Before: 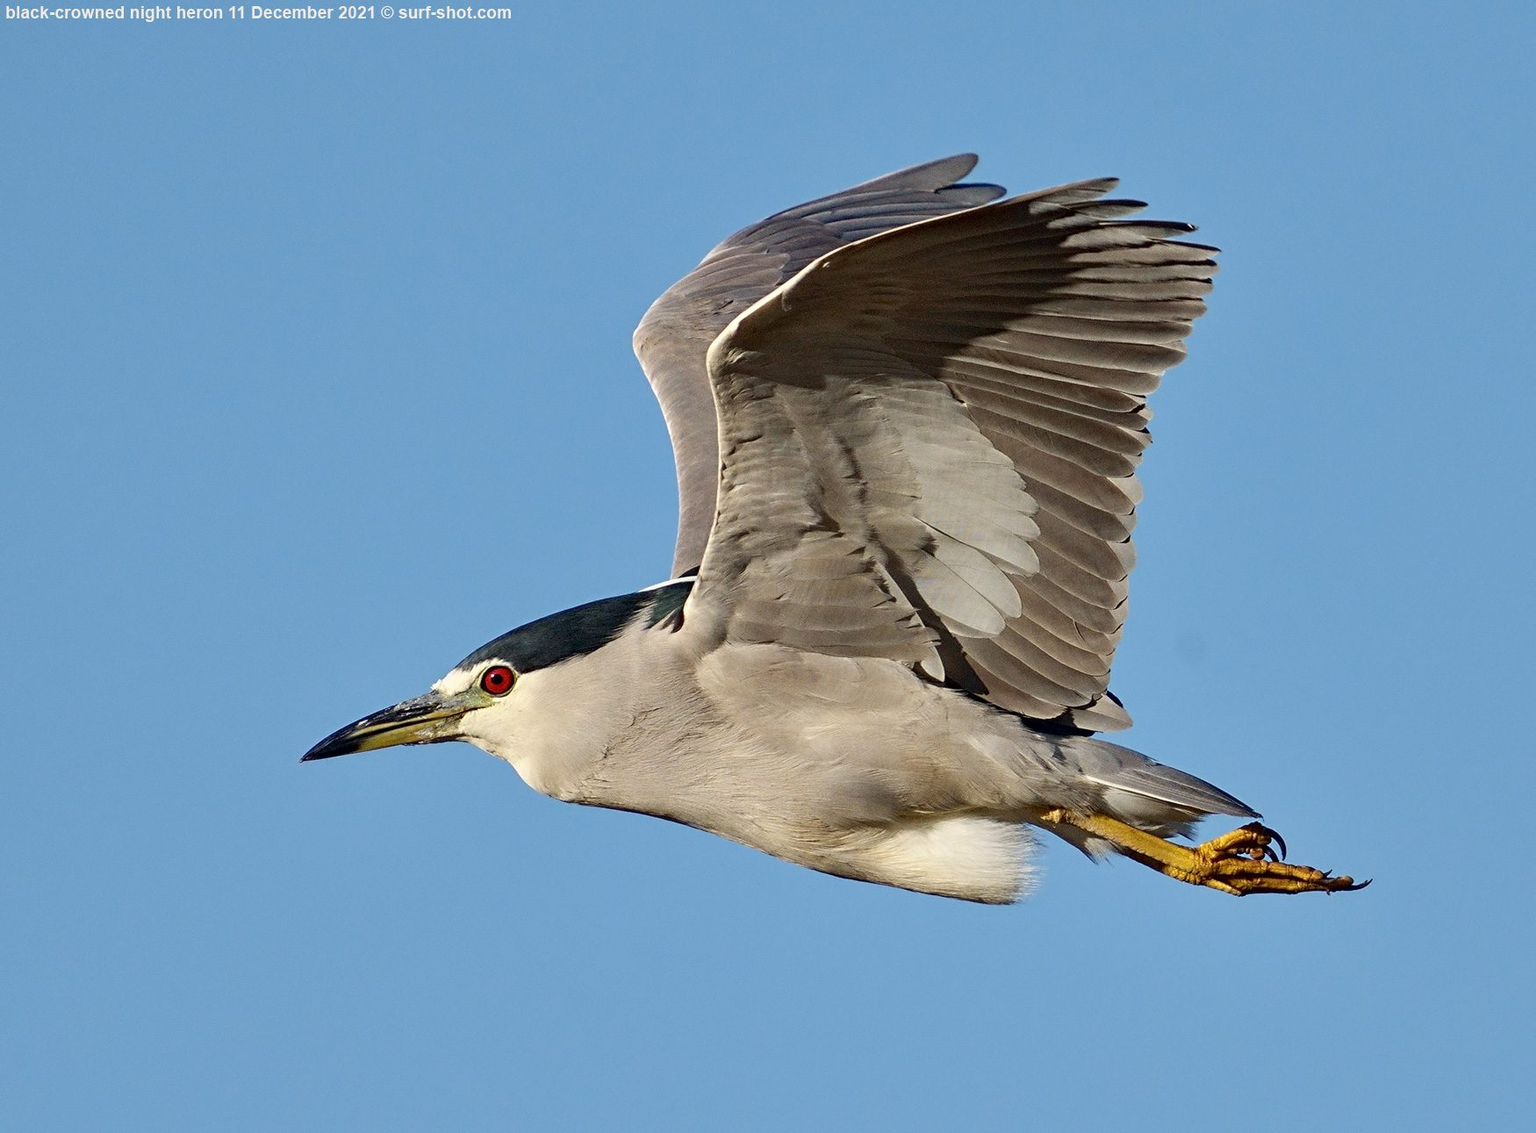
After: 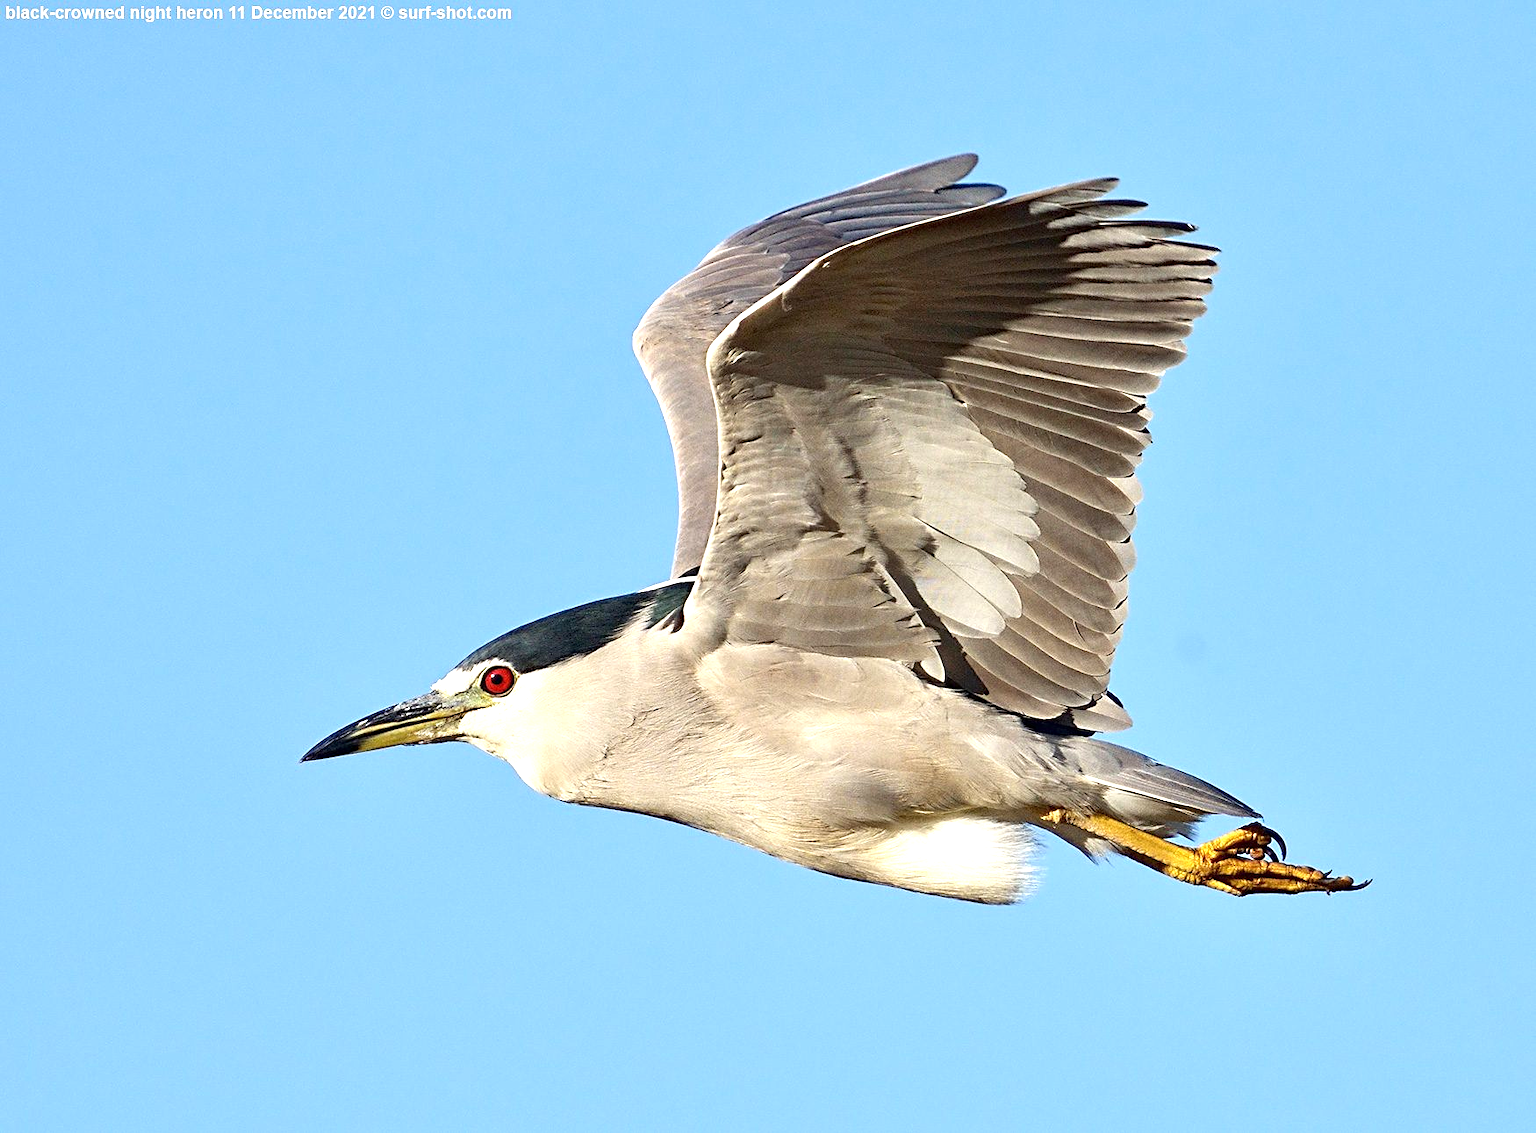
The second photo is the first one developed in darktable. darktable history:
exposure: exposure 0.943 EV, compensate highlight preservation false
sharpen: amount 0.2
